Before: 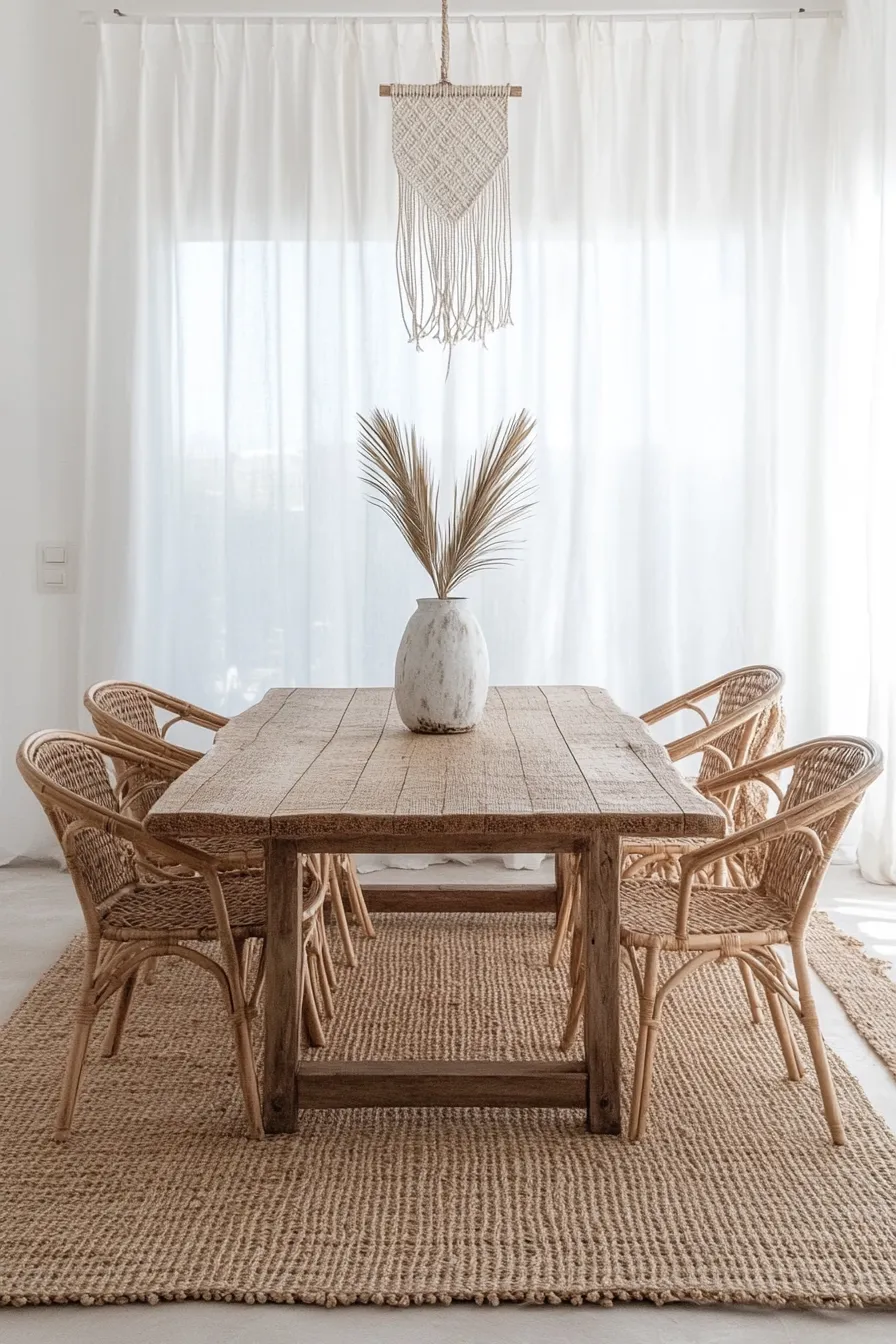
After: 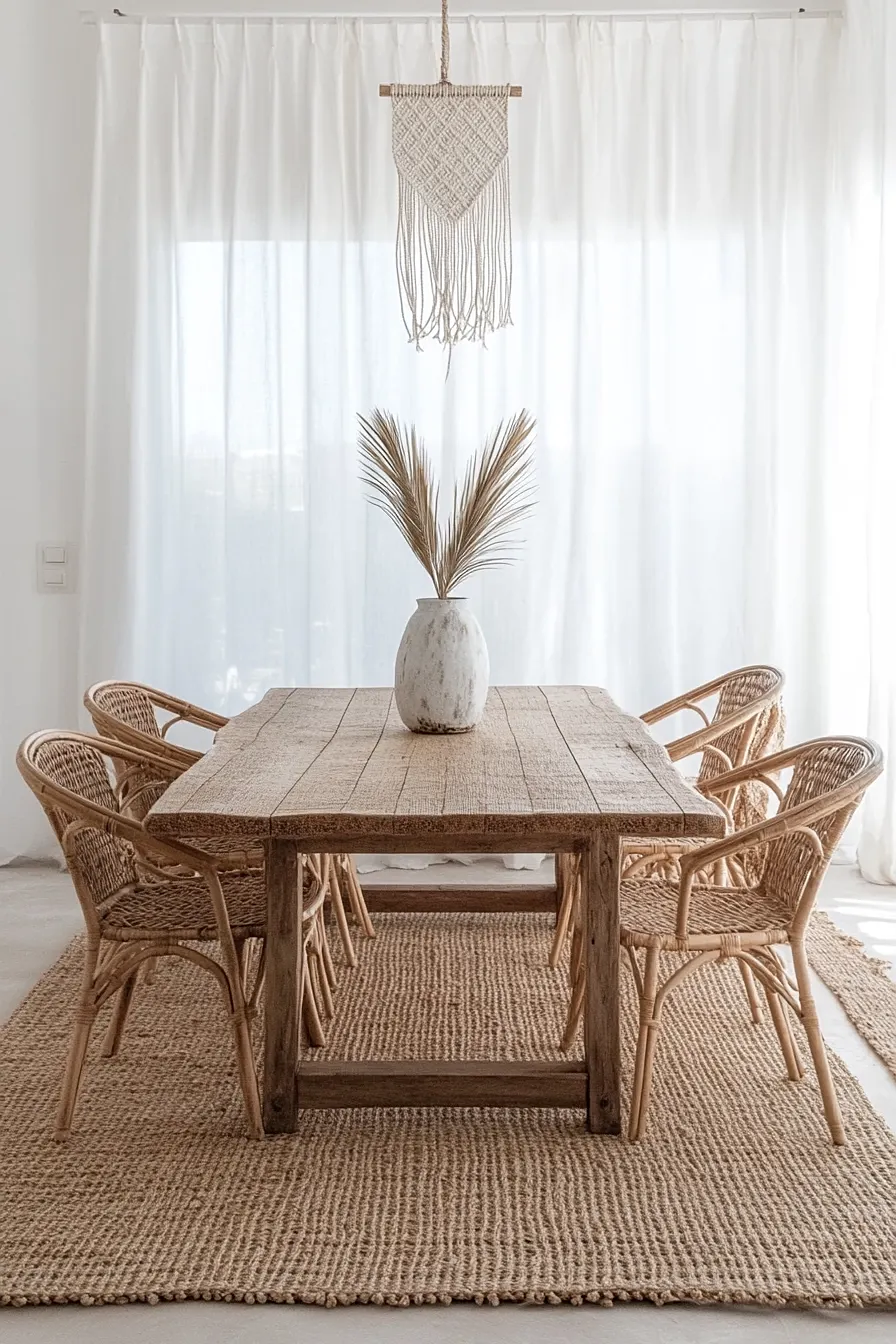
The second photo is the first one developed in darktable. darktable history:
sharpen: amount 0.2
local contrast: mode bilateral grid, contrast 15, coarseness 36, detail 105%, midtone range 0.2
